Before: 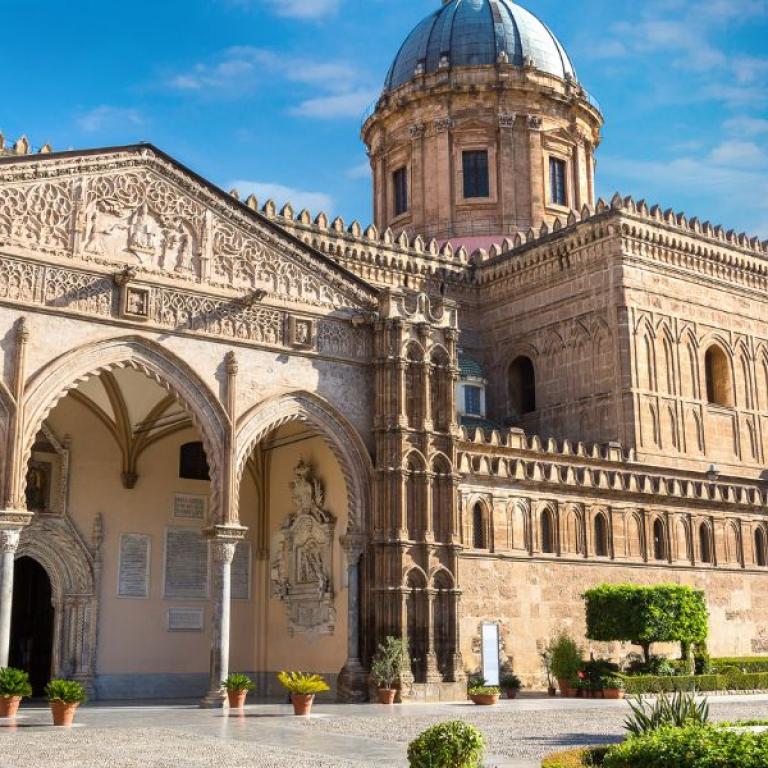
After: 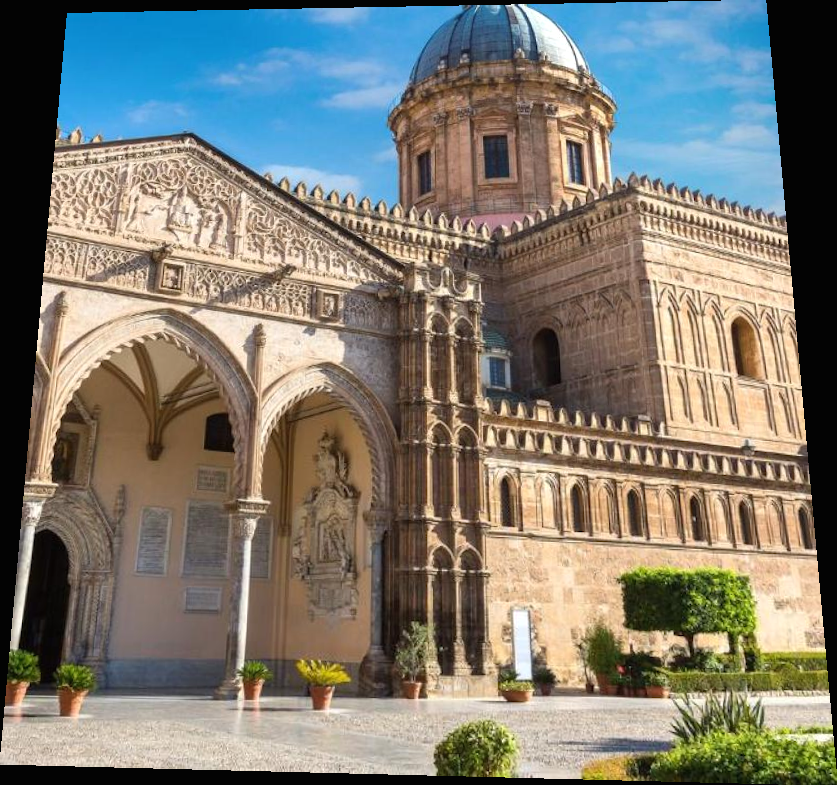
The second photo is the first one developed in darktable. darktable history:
exposure: black level correction -0.001, exposure 0.08 EV, compensate highlight preservation false
rotate and perspective: rotation 0.128°, lens shift (vertical) -0.181, lens shift (horizontal) -0.044, shear 0.001, automatic cropping off
